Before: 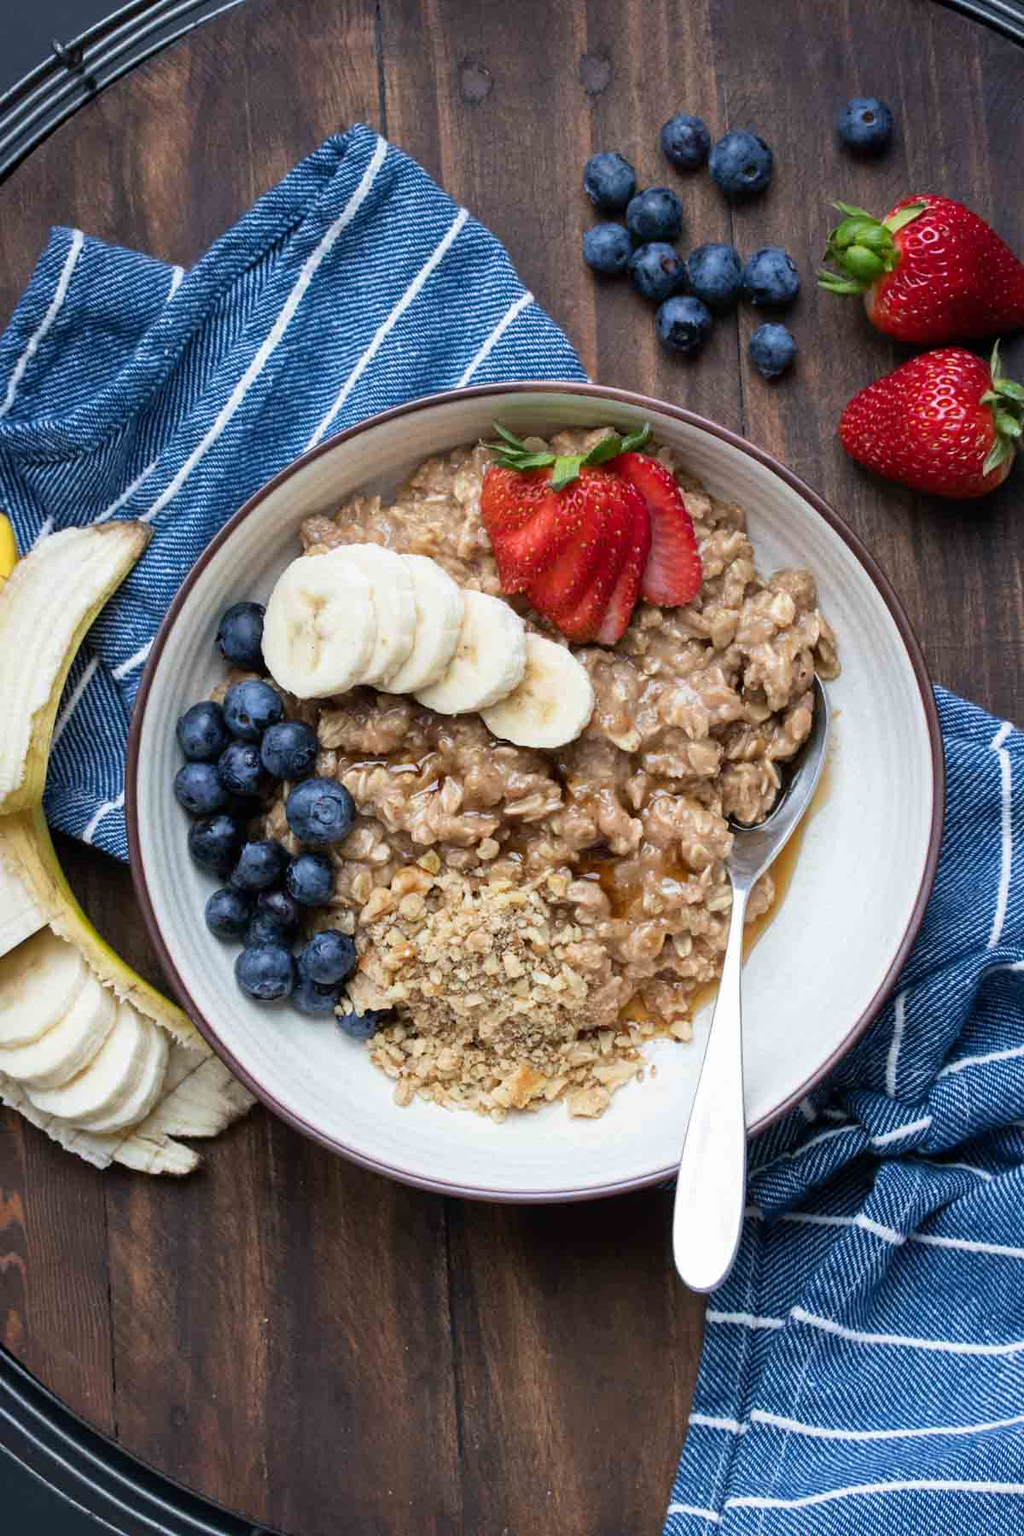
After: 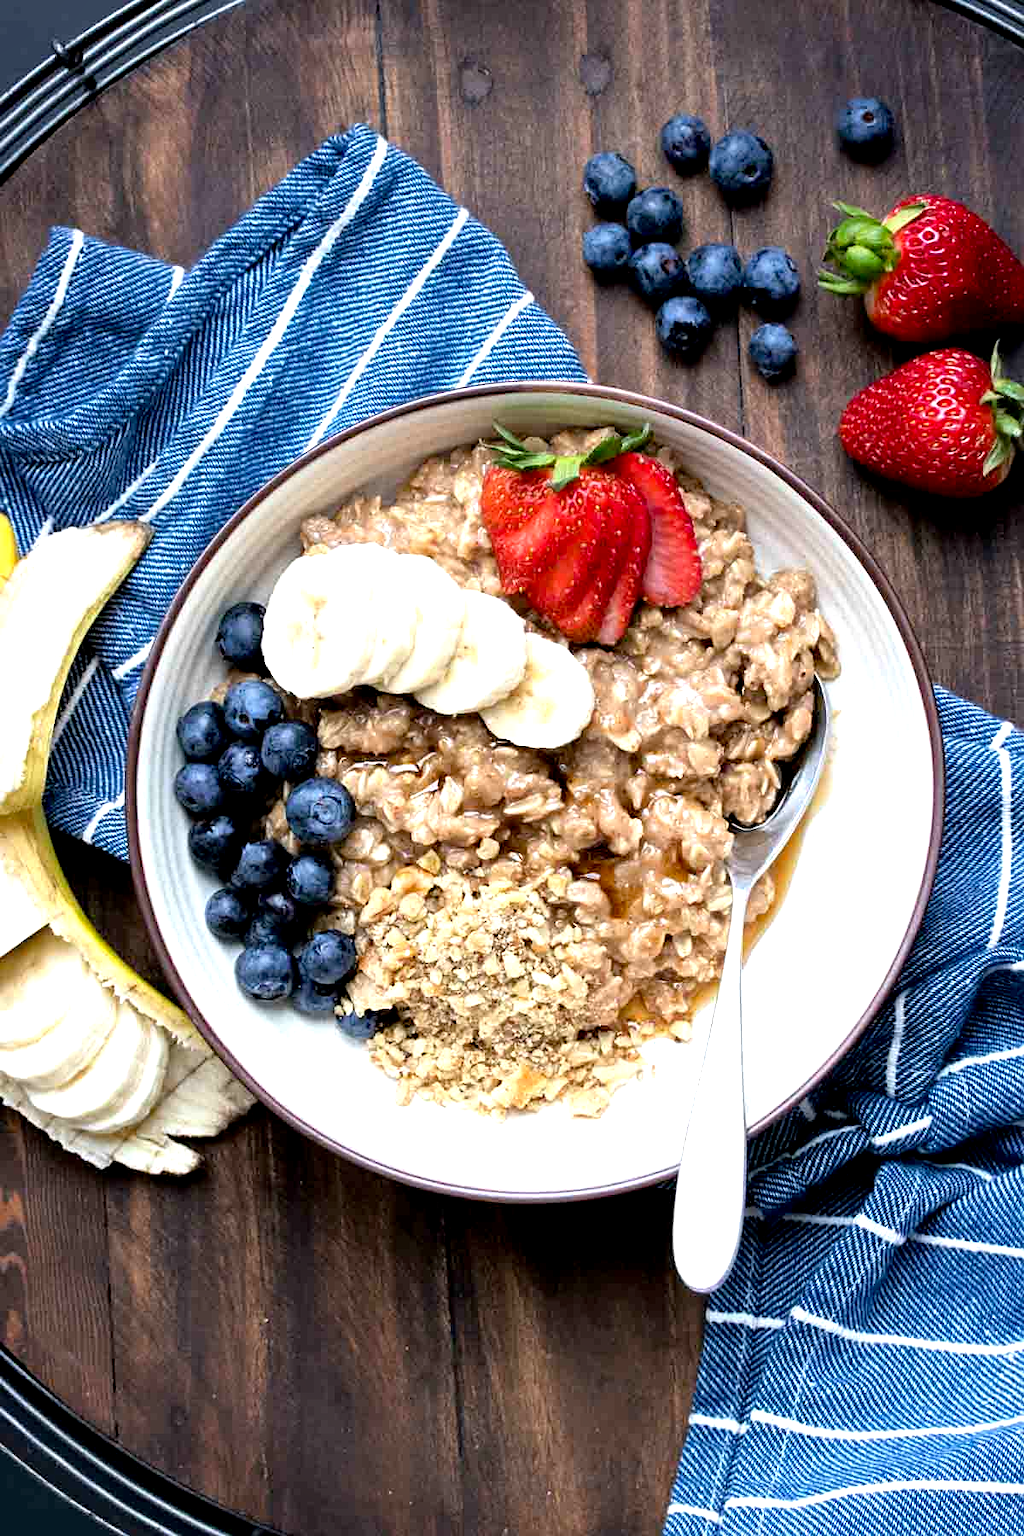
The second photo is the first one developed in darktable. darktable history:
tone equalizer: -8 EV -0.767 EV, -7 EV -0.712 EV, -6 EV -0.622 EV, -5 EV -0.409 EV, -3 EV 0.38 EV, -2 EV 0.6 EV, -1 EV 0.696 EV, +0 EV 0.731 EV
exposure: black level correction 0.009, exposure 0.112 EV, compensate highlight preservation false
sharpen: amount 0.209
